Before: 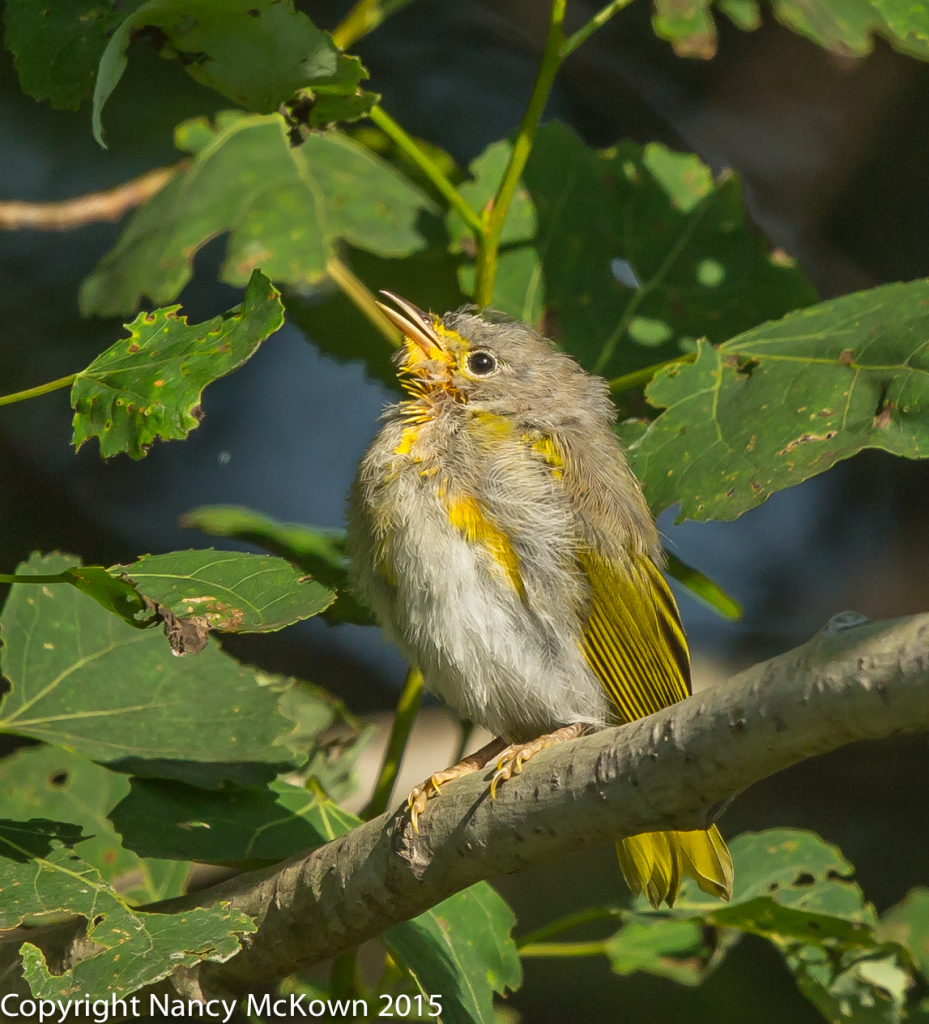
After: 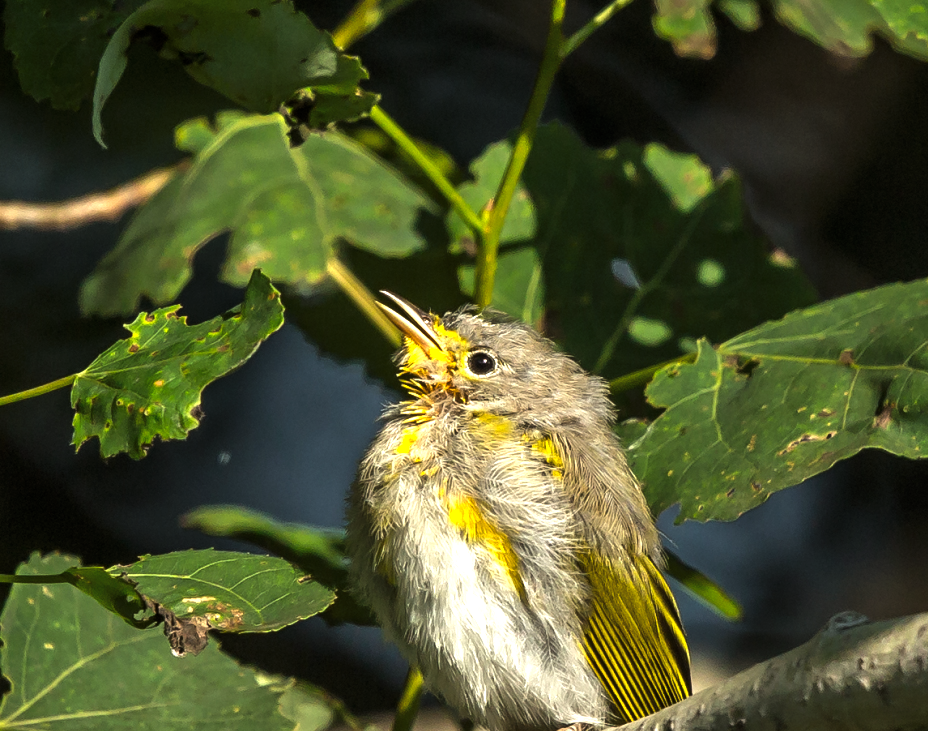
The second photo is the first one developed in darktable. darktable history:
crop: bottom 28.576%
levels: levels [0.044, 0.475, 0.791]
